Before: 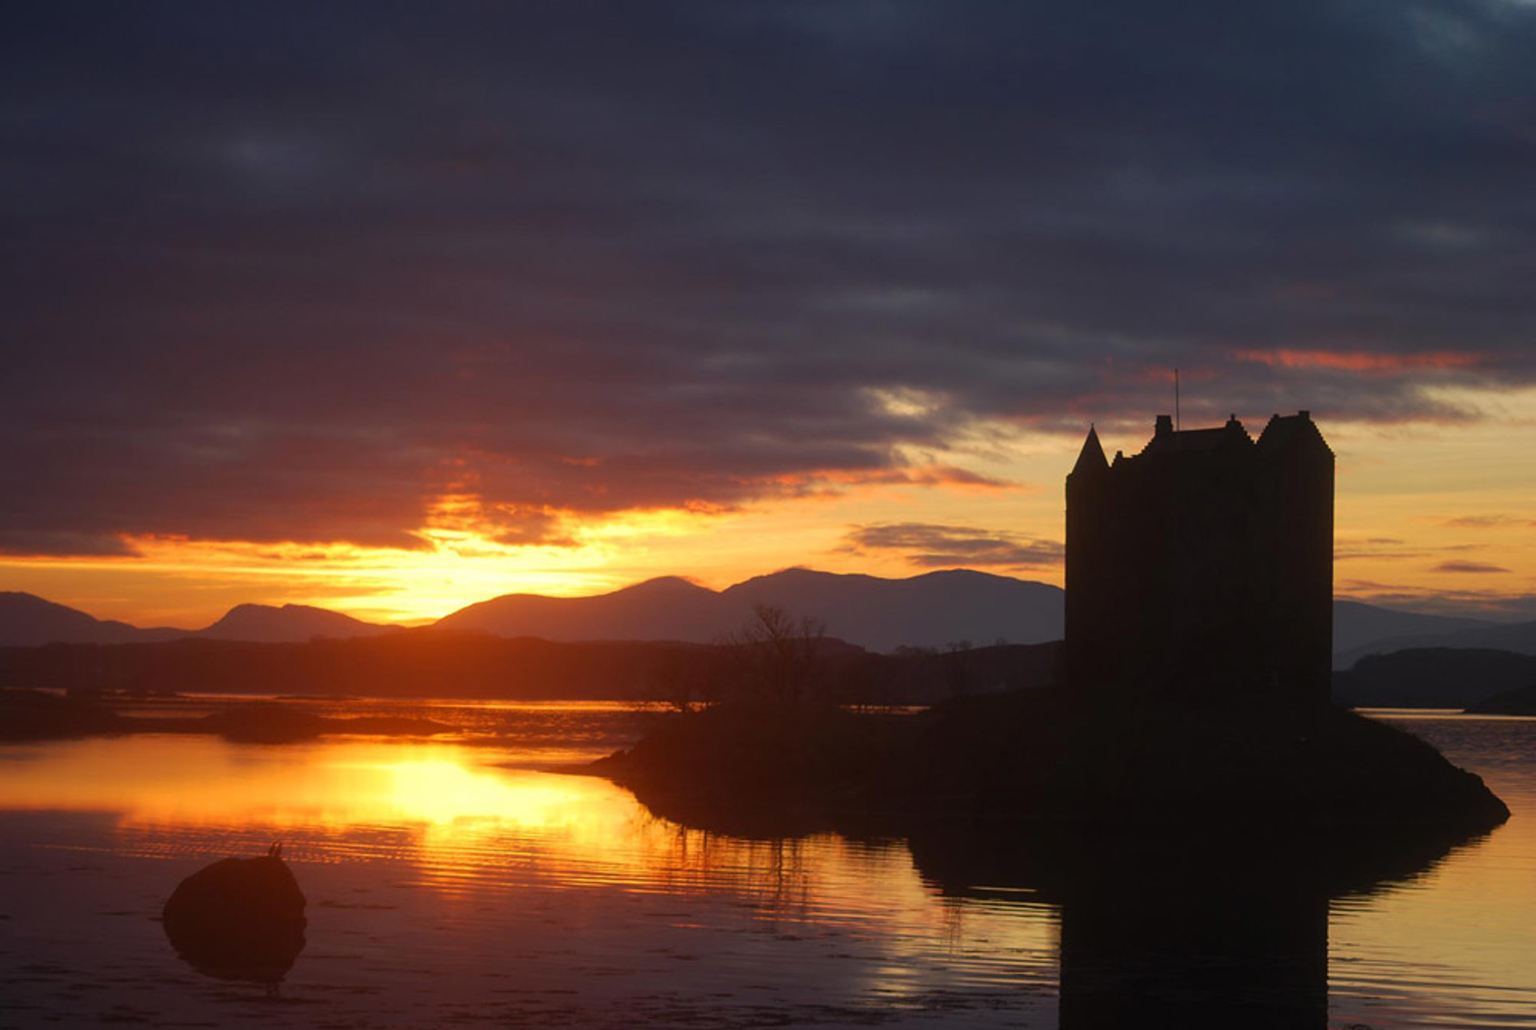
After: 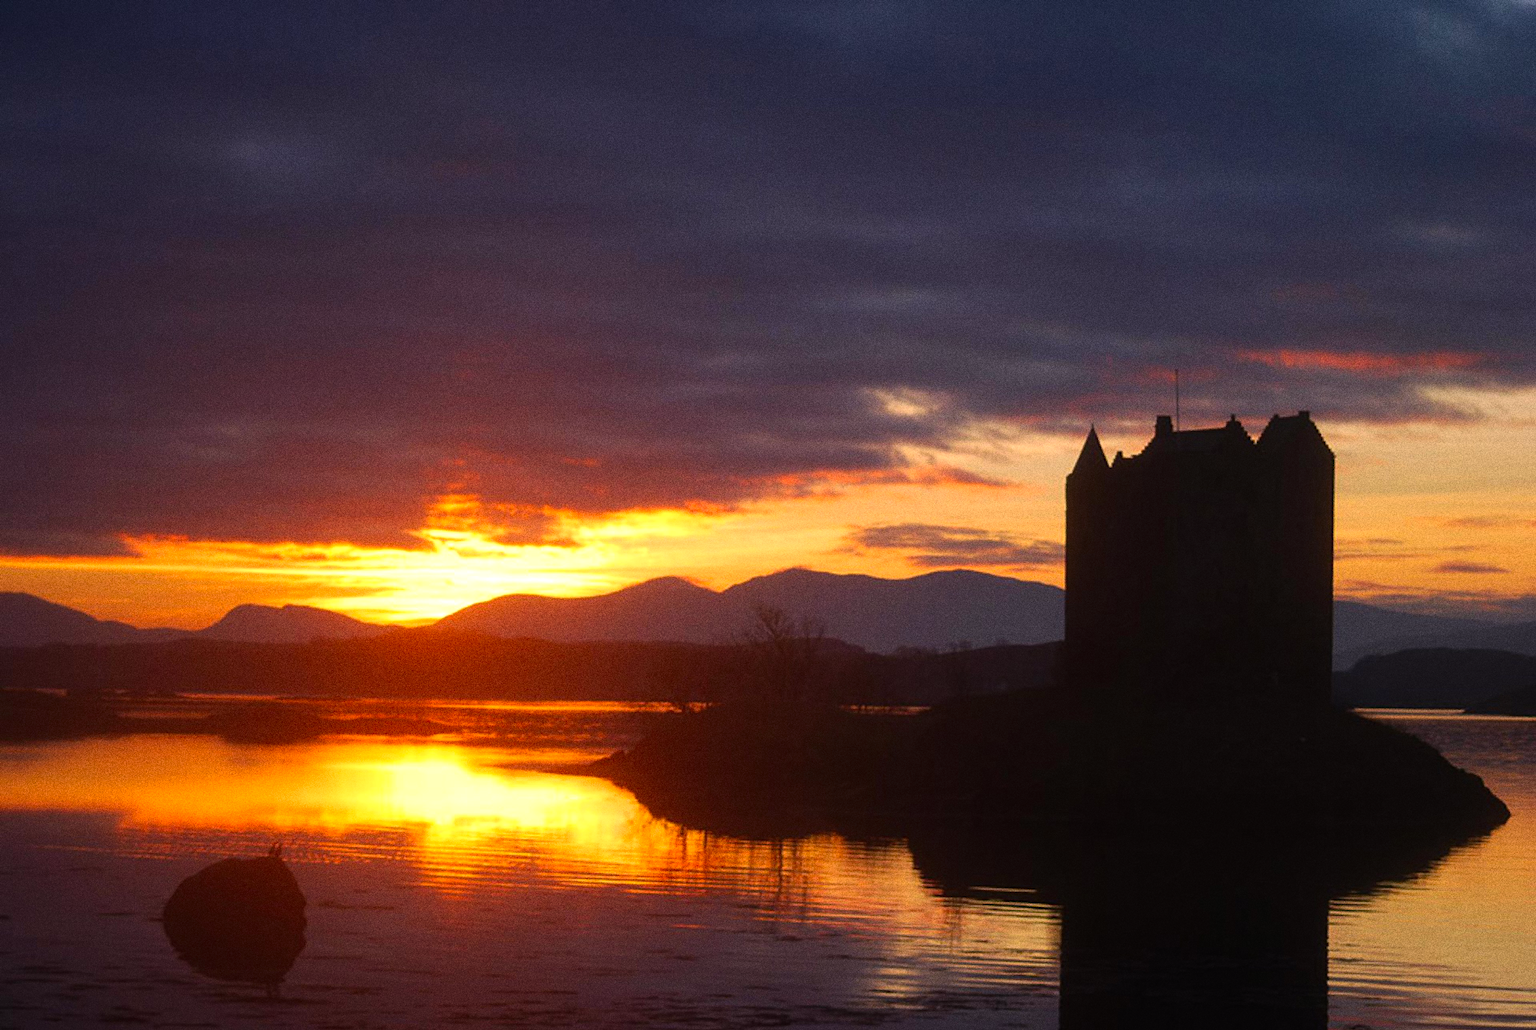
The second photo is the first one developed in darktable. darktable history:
grain: coarseness 0.09 ISO, strength 40%
white balance: red 1.05, blue 1.072
color balance: contrast 8.5%, output saturation 105%
